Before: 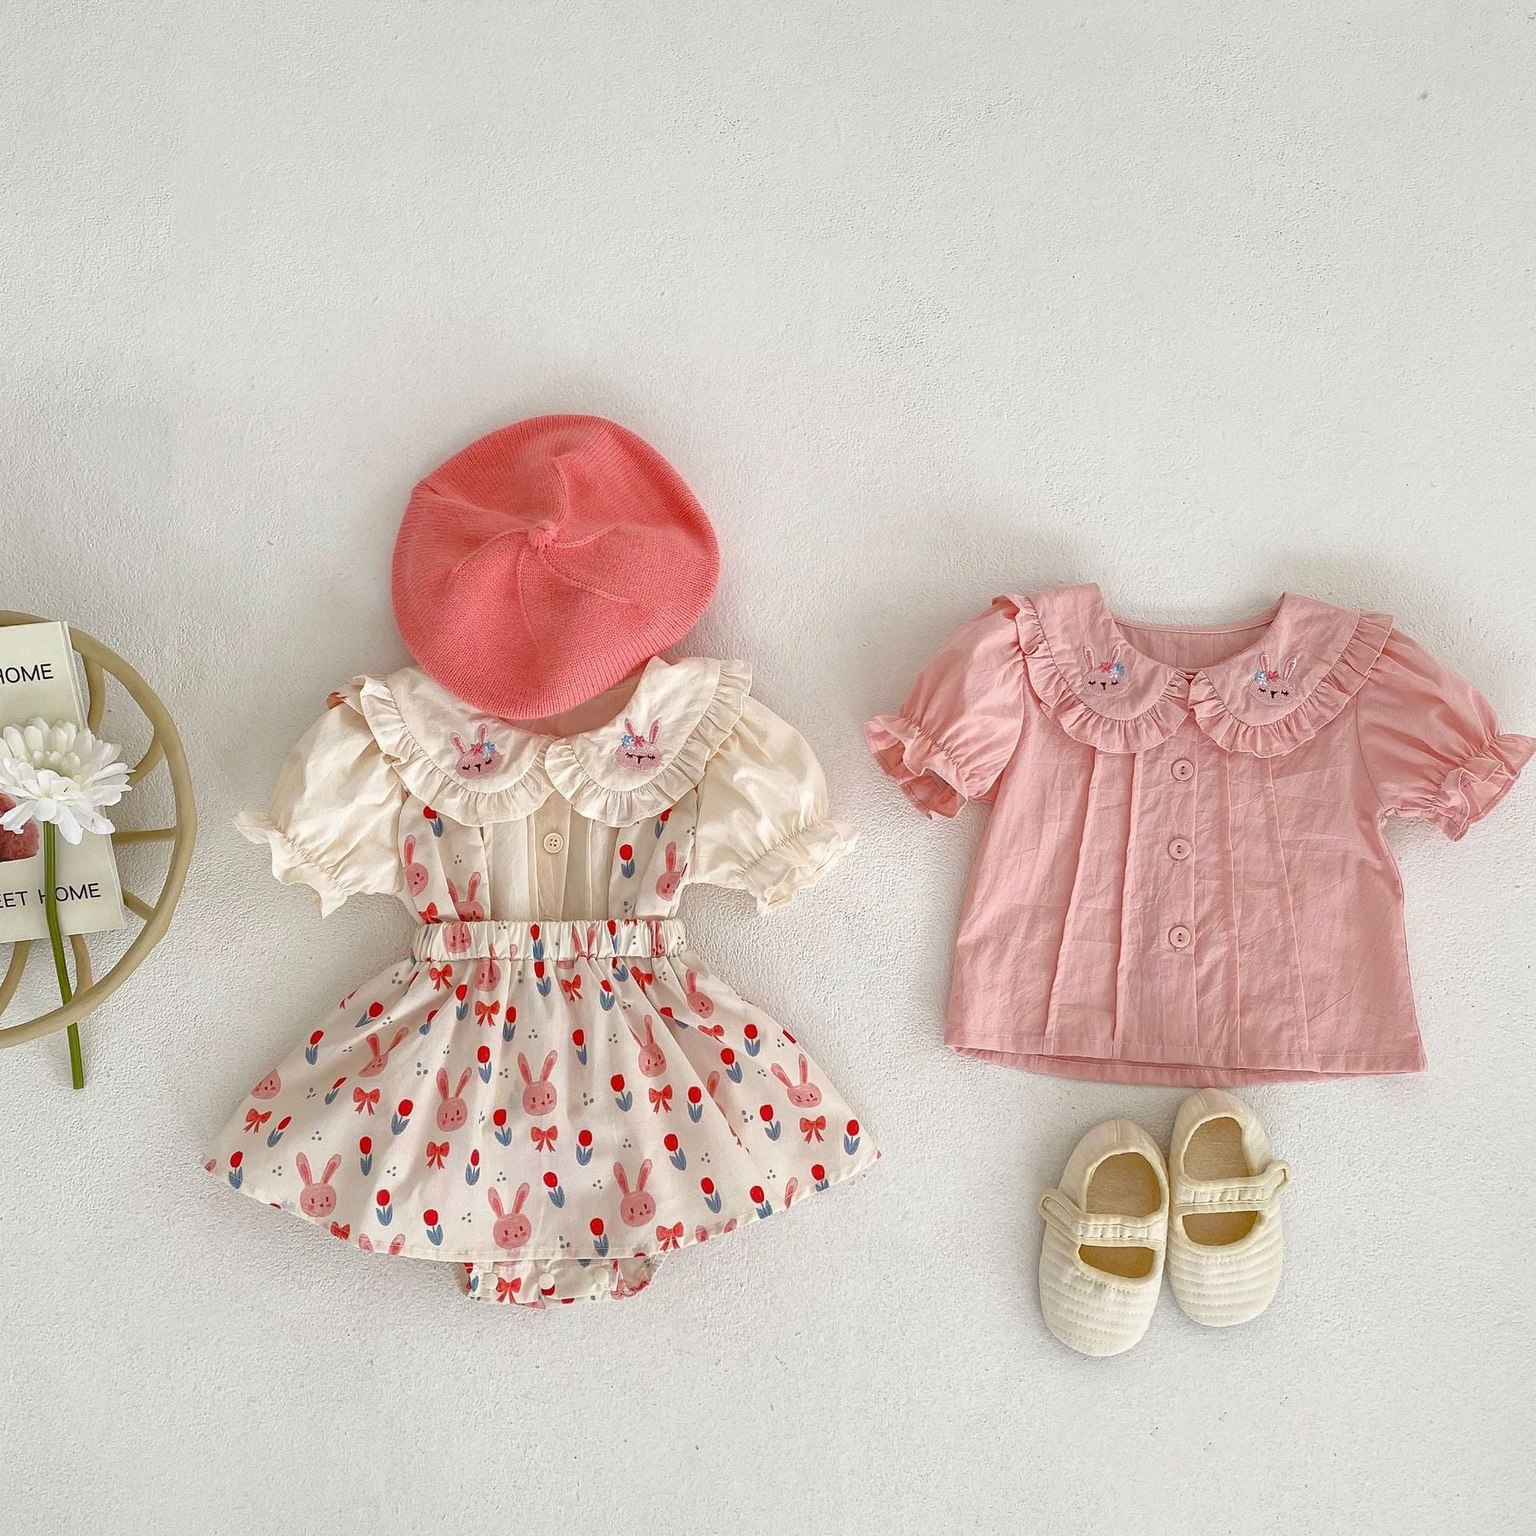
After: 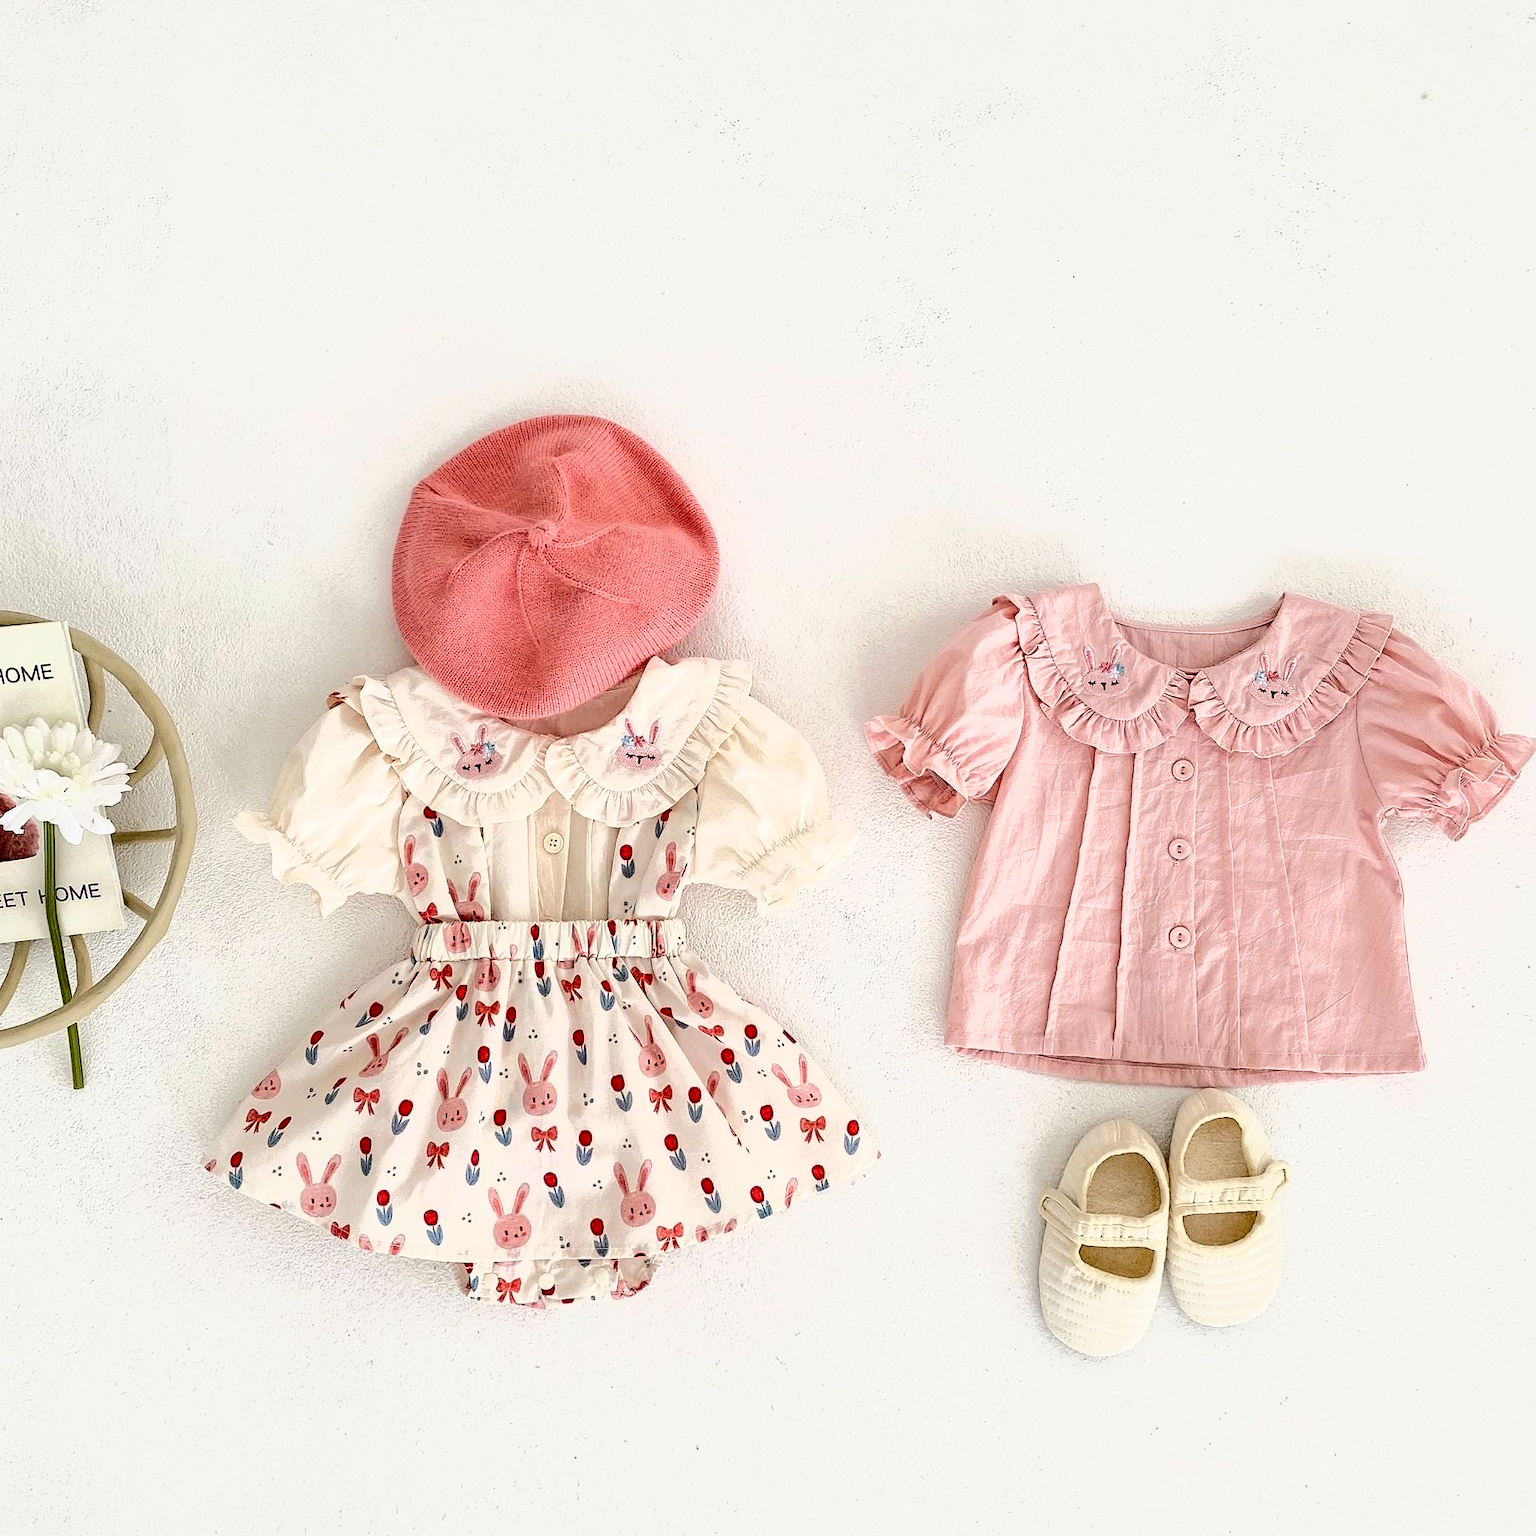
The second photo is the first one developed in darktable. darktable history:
tone curve: curves: ch0 [(0, 0) (0.003, 0.043) (0.011, 0.043) (0.025, 0.035) (0.044, 0.042) (0.069, 0.035) (0.1, 0.03) (0.136, 0.017) (0.177, 0.03) (0.224, 0.06) (0.277, 0.118) (0.335, 0.189) (0.399, 0.297) (0.468, 0.483) (0.543, 0.631) (0.623, 0.746) (0.709, 0.823) (0.801, 0.944) (0.898, 0.966) (1, 1)], color space Lab, independent channels, preserve colors none
